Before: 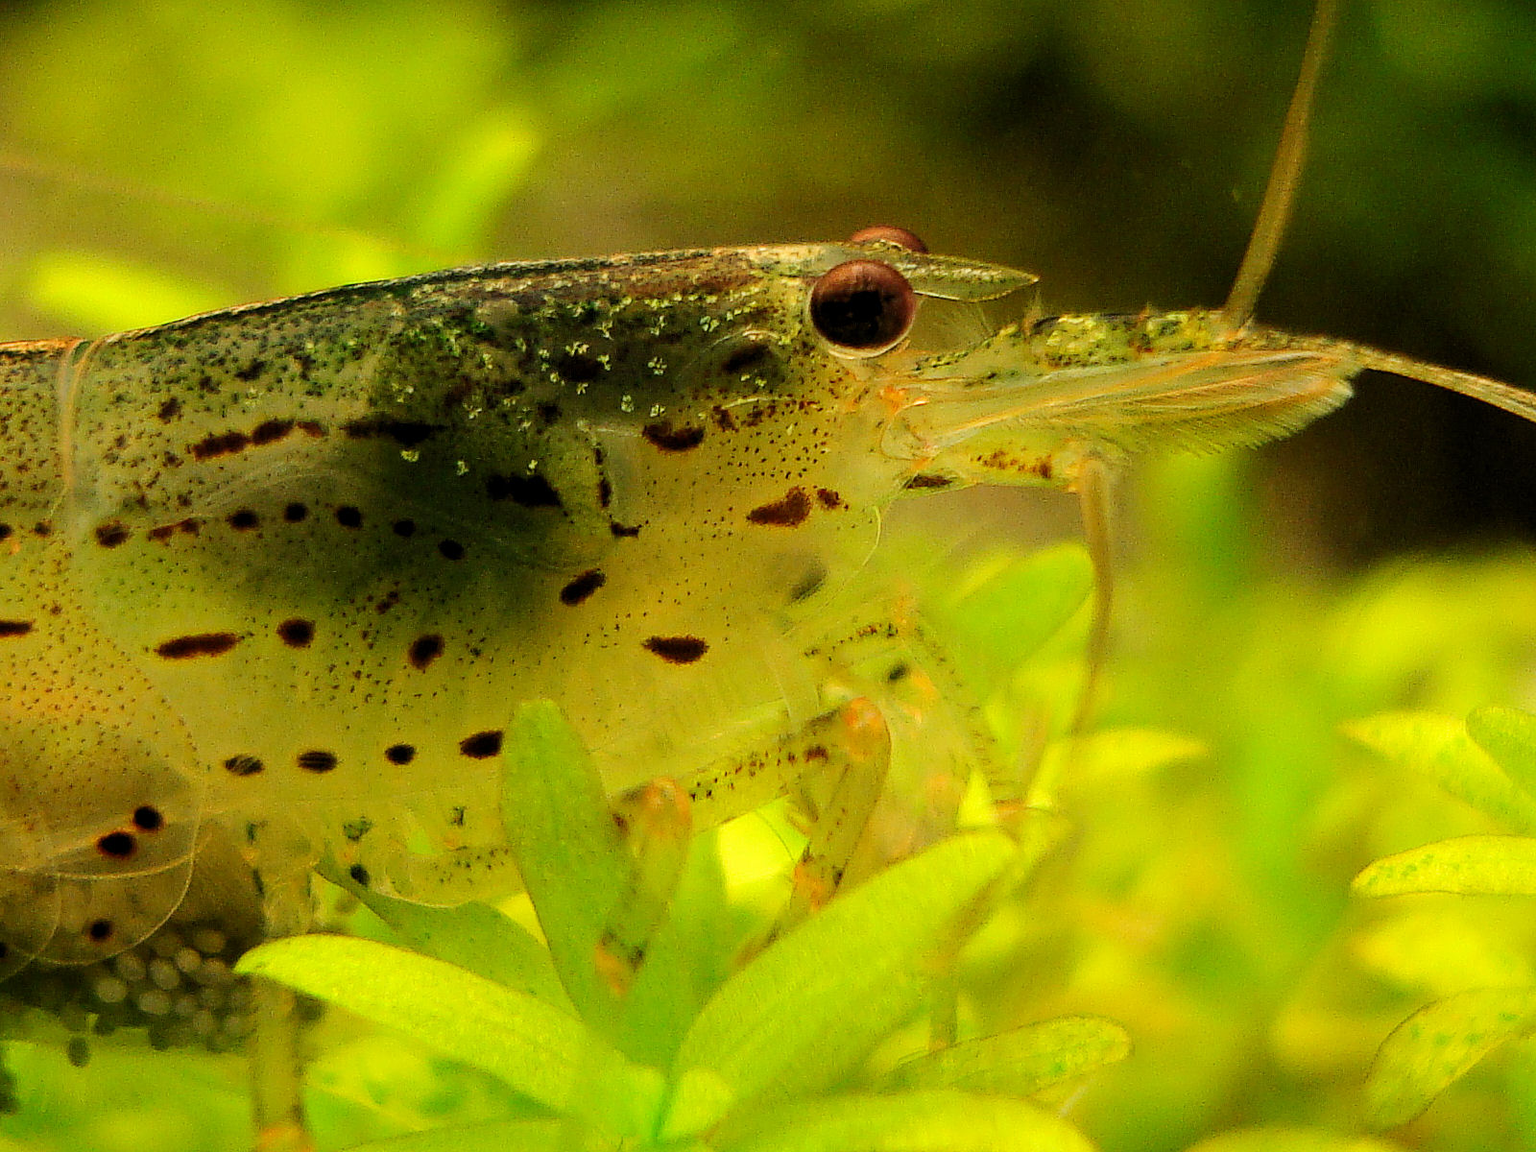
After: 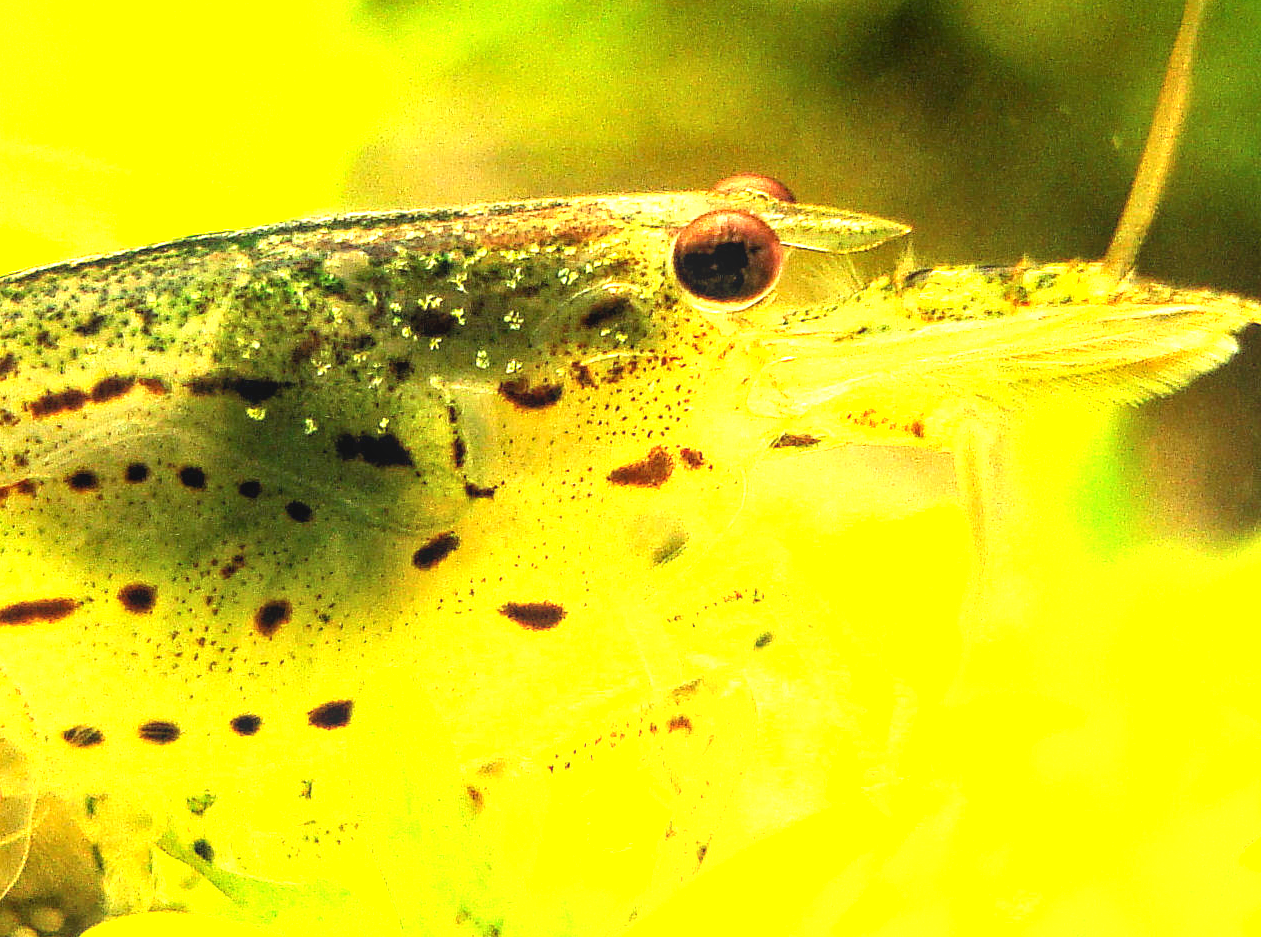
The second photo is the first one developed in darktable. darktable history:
exposure: exposure 2 EV, compensate highlight preservation false
crop and rotate: left 10.77%, top 5.1%, right 10.41%, bottom 16.76%
local contrast: detail 110%
